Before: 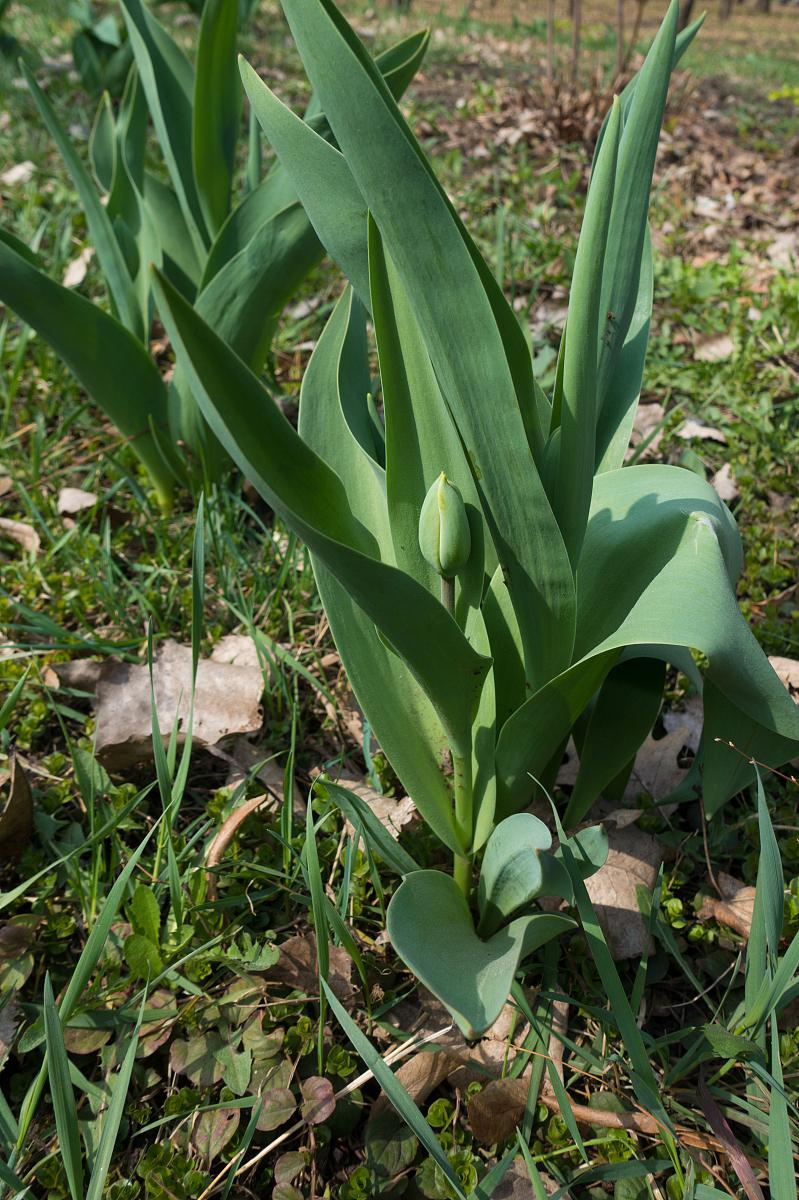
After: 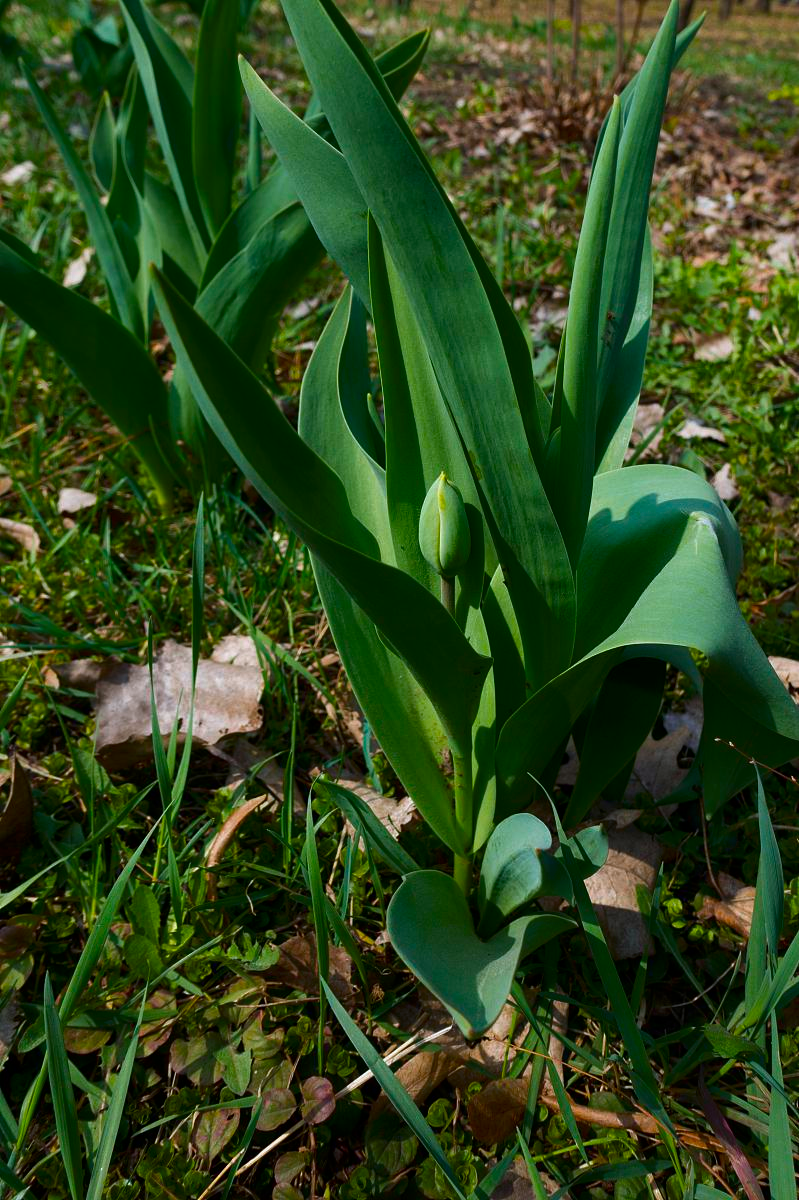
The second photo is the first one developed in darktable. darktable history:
contrast brightness saturation: brightness -0.2, saturation 0.08
color correction: highlights a* -0.772, highlights b* -8.92
color balance rgb: perceptual saturation grading › global saturation 25%, global vibrance 20%
